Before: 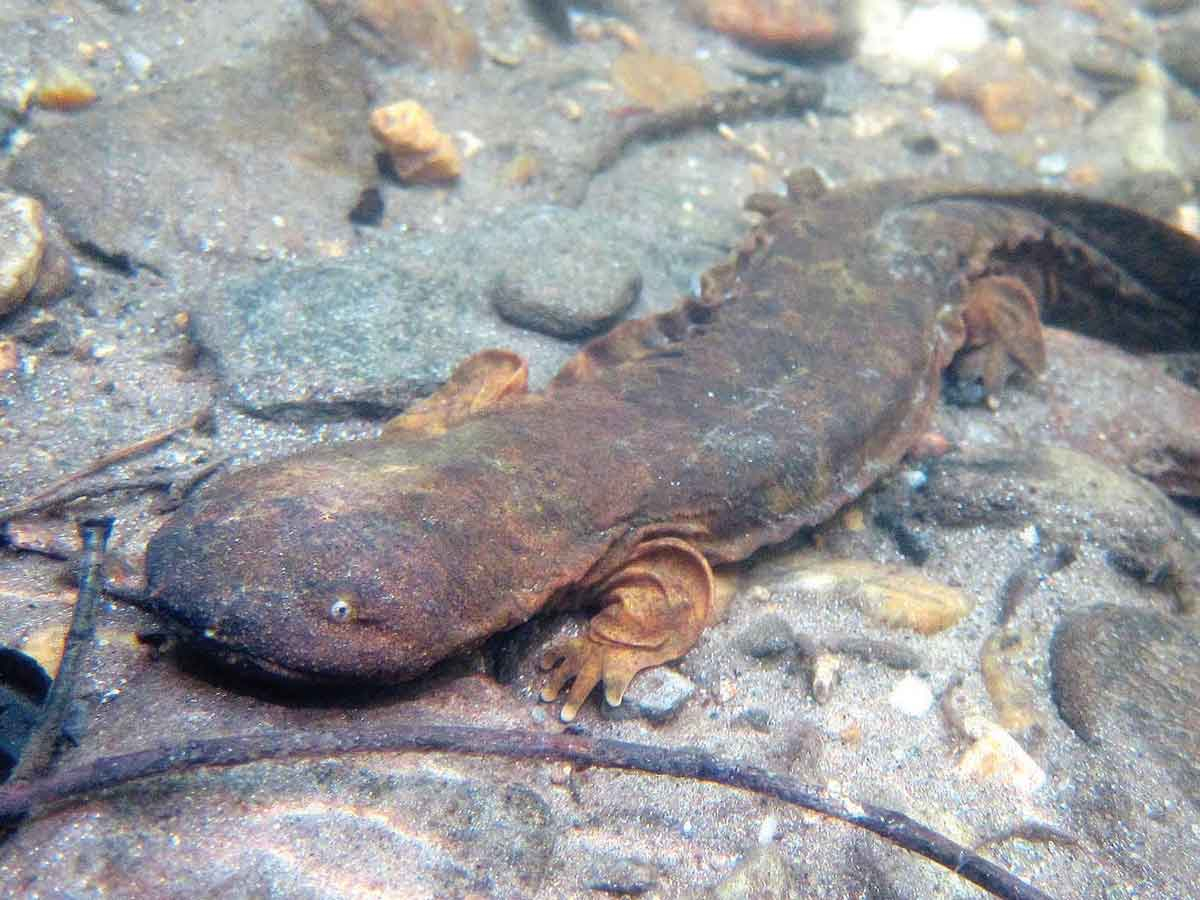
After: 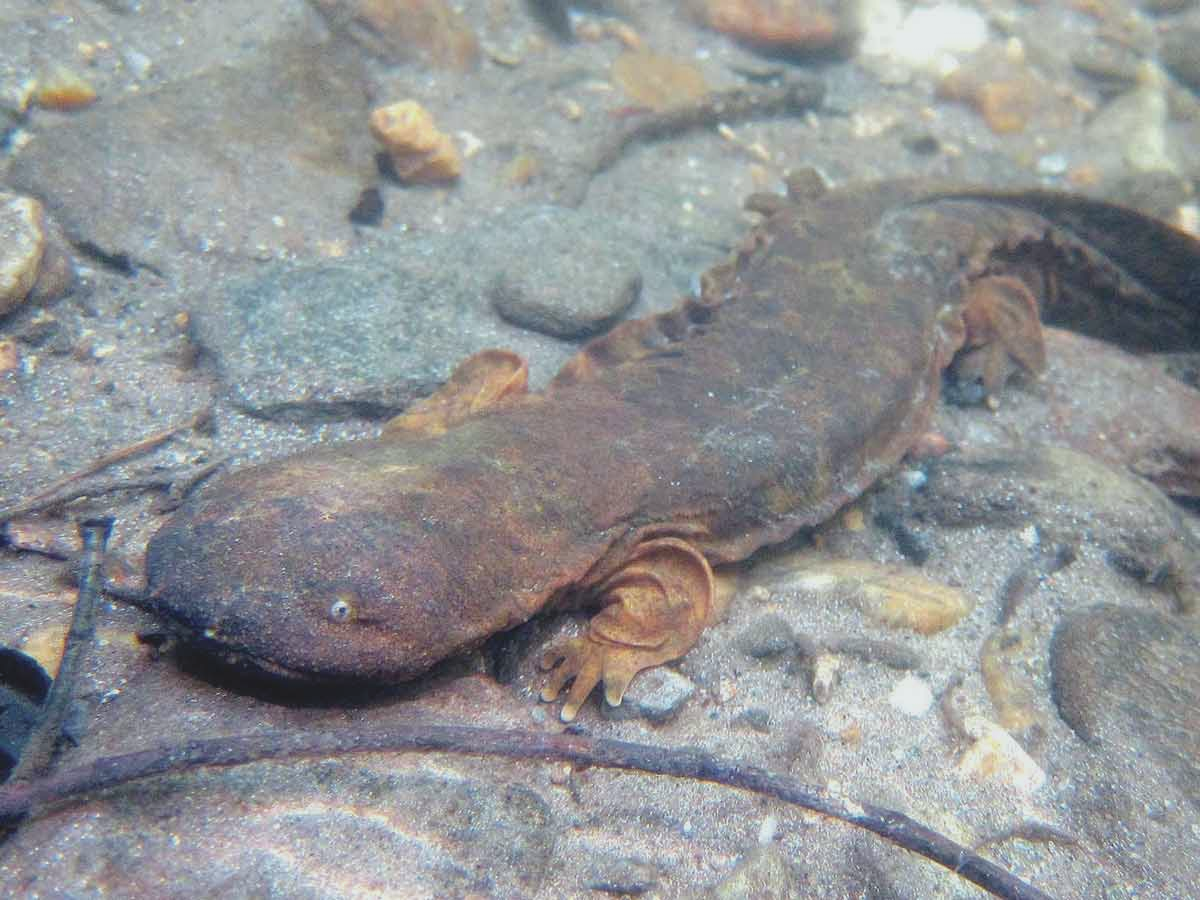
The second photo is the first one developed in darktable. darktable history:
white balance: red 0.978, blue 0.999
base curve: curves: ch0 [(0, 0) (0.74, 0.67) (1, 1)]
contrast brightness saturation: contrast -0.15, brightness 0.05, saturation -0.12
